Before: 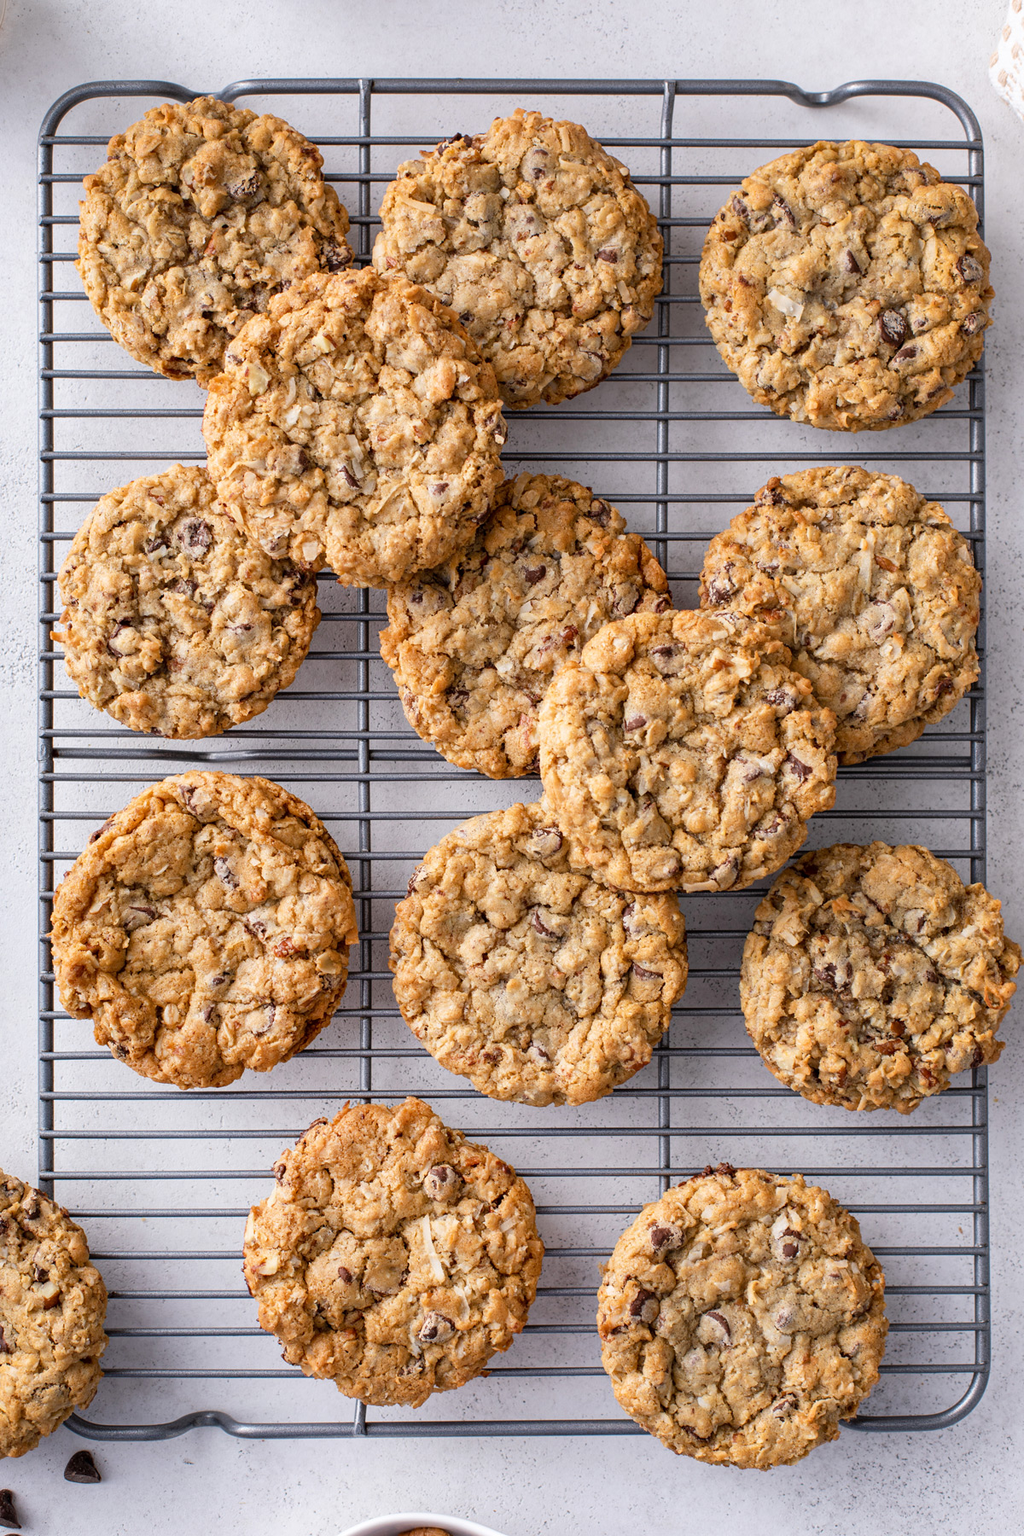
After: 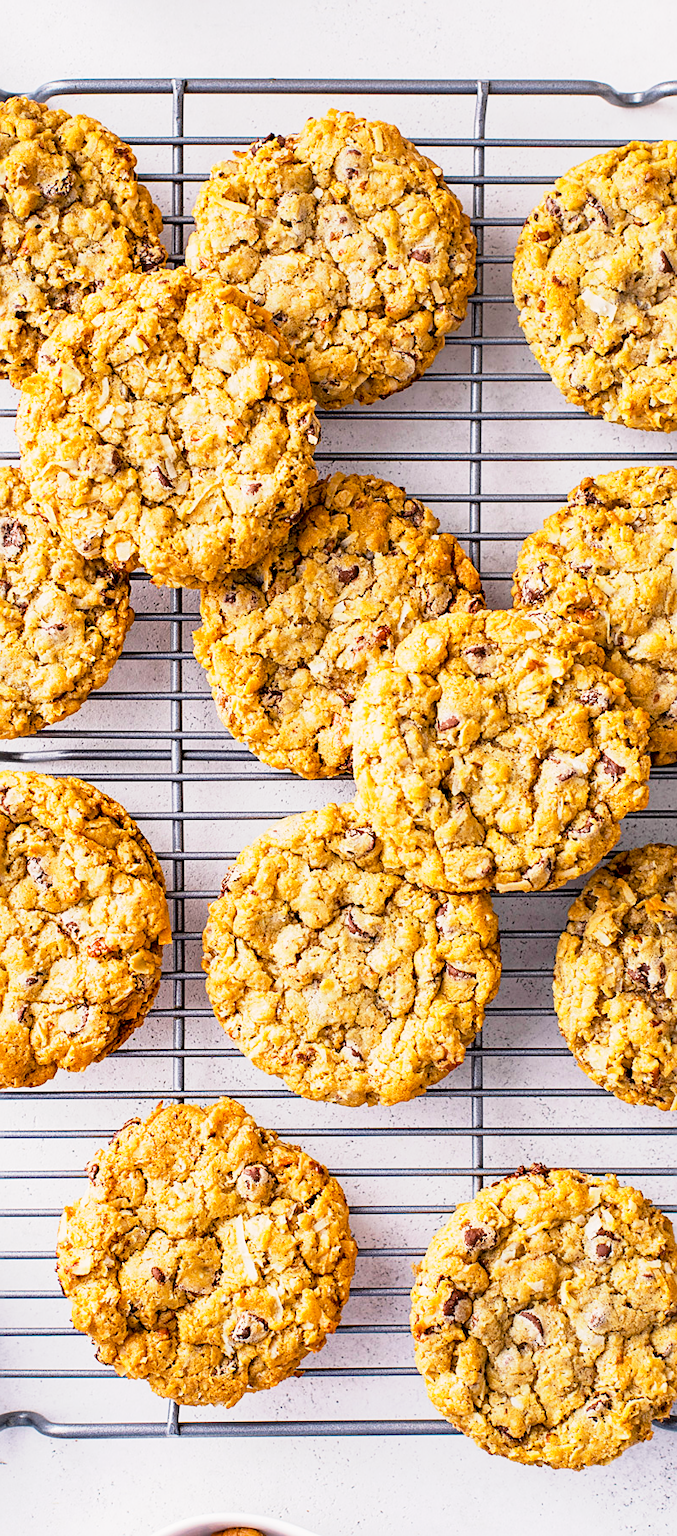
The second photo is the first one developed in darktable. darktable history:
exposure: black level correction 0.001, exposure 0.498 EV, compensate highlight preservation false
crop and rotate: left 18.302%, right 15.515%
base curve: curves: ch0 [(0, 0) (0.088, 0.125) (0.176, 0.251) (0.354, 0.501) (0.613, 0.749) (1, 0.877)], preserve colors none
sharpen: amount 0.475
color zones: curves: ch0 [(0, 0.5) (0.143, 0.5) (0.286, 0.5) (0.429, 0.5) (0.571, 0.5) (0.714, 0.476) (0.857, 0.5) (1, 0.5)]; ch2 [(0, 0.5) (0.143, 0.5) (0.286, 0.5) (0.429, 0.5) (0.571, 0.5) (0.714, 0.487) (0.857, 0.5) (1, 0.5)]
color balance rgb: highlights gain › chroma 1.037%, highlights gain › hue 60.06°, perceptual saturation grading › global saturation 25.371%, global vibrance 20%
